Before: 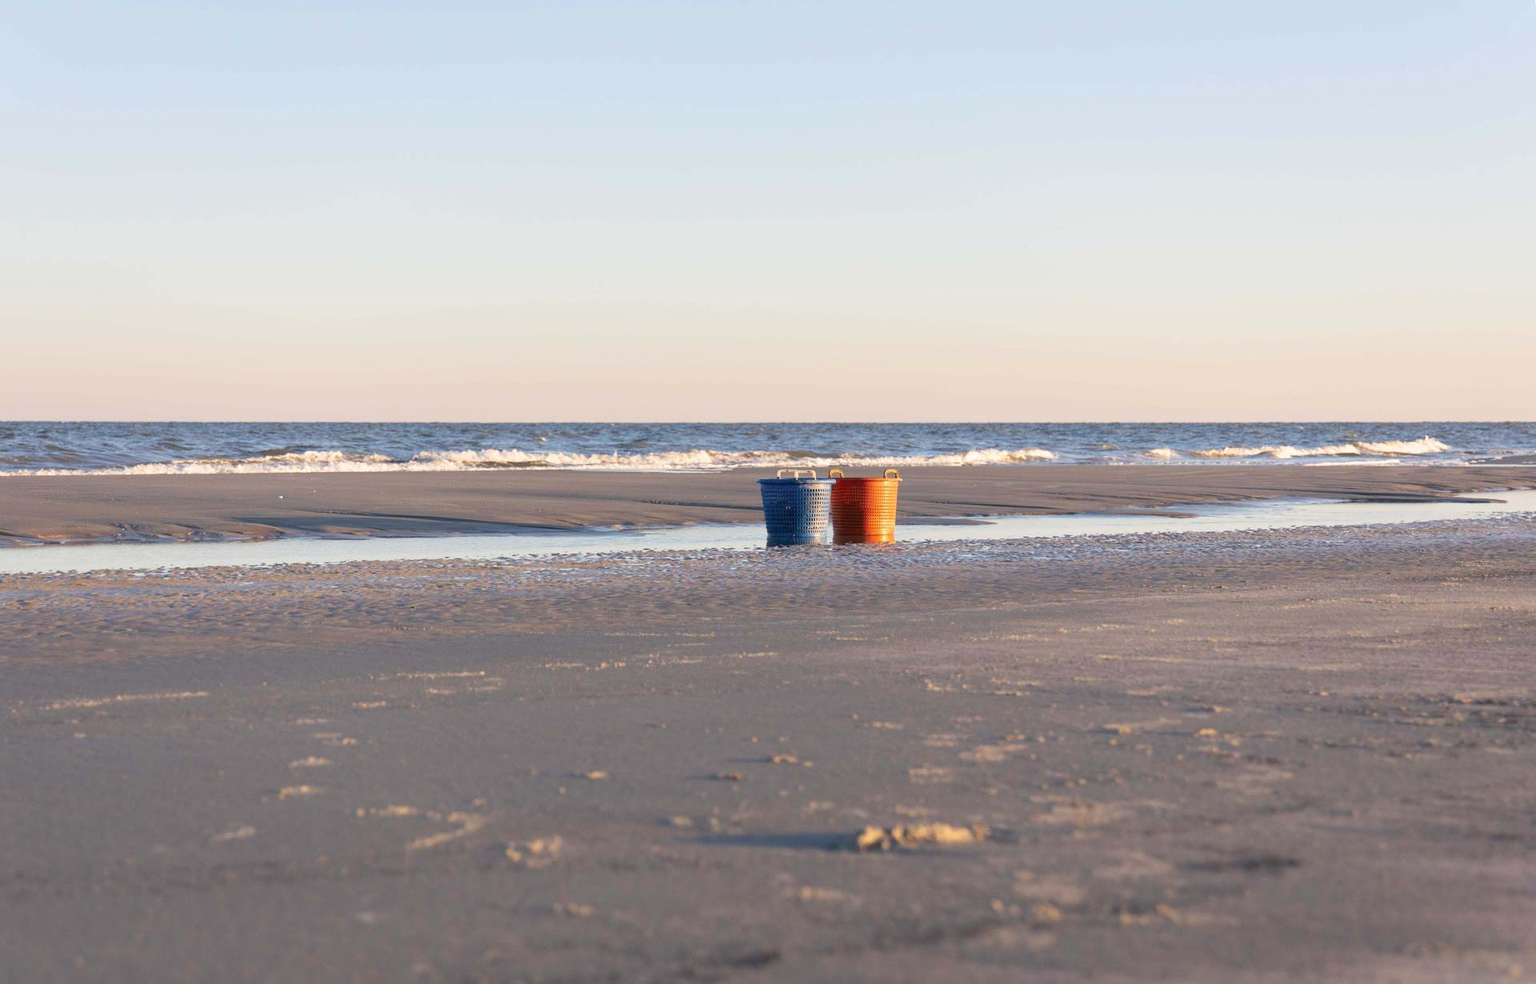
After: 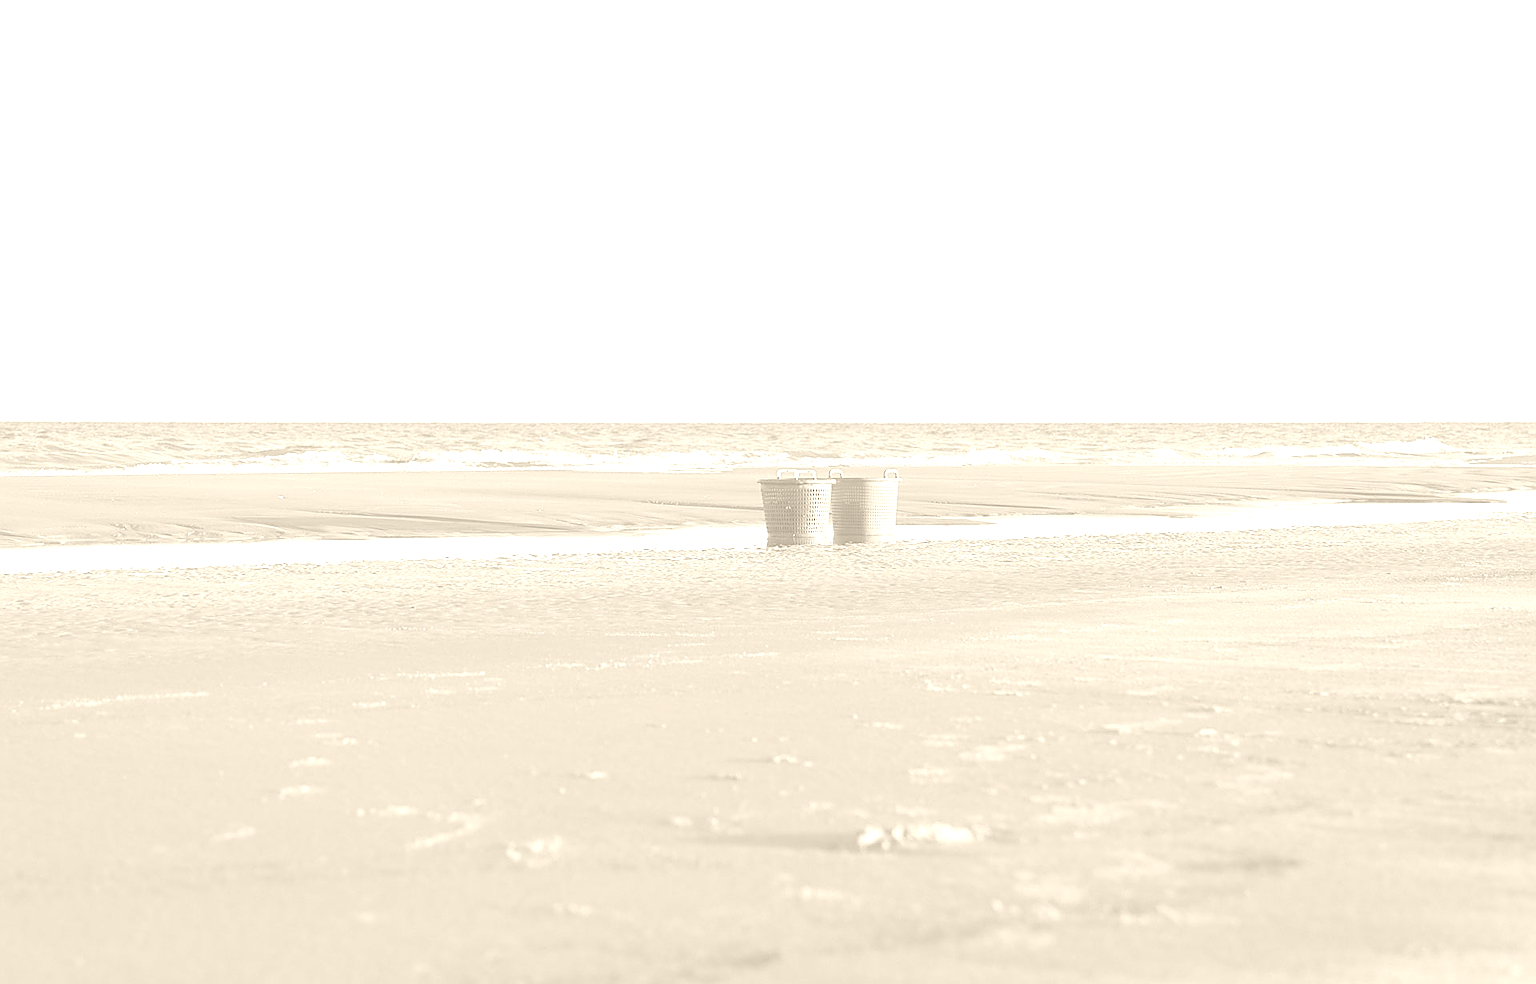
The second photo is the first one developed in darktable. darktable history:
color correction: highlights a* -9.73, highlights b* -21.22
sharpen: radius 1.4, amount 1.25, threshold 0.7
colorize: hue 36°, saturation 71%, lightness 80.79%
